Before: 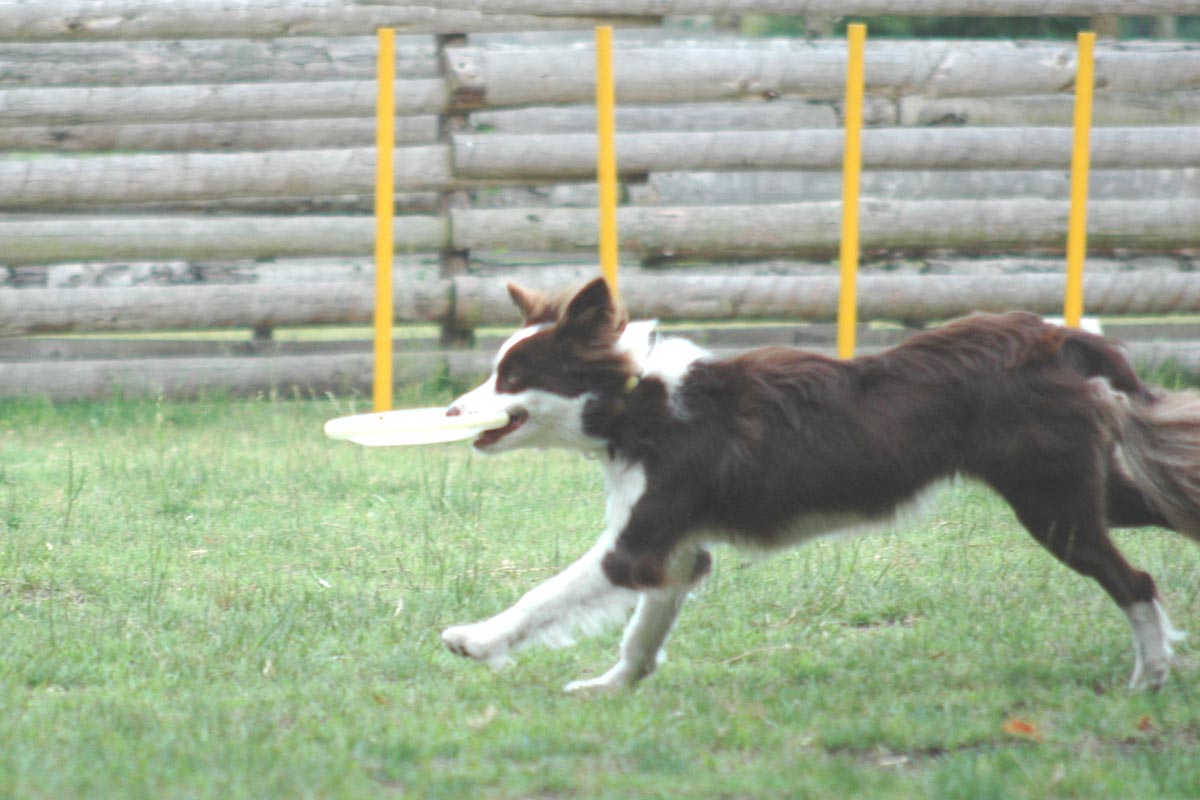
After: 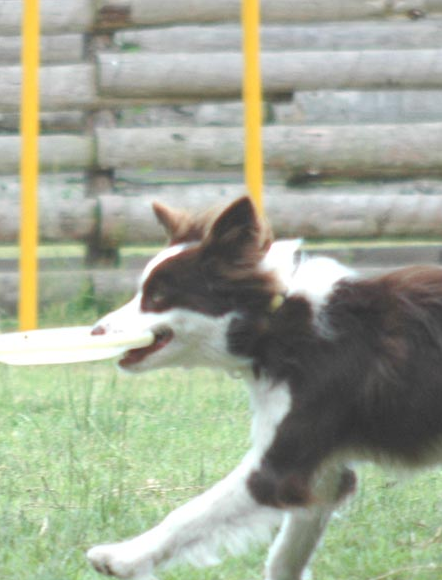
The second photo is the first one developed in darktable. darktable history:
crop and rotate: left 29.653%, top 10.232%, right 33.471%, bottom 17.258%
